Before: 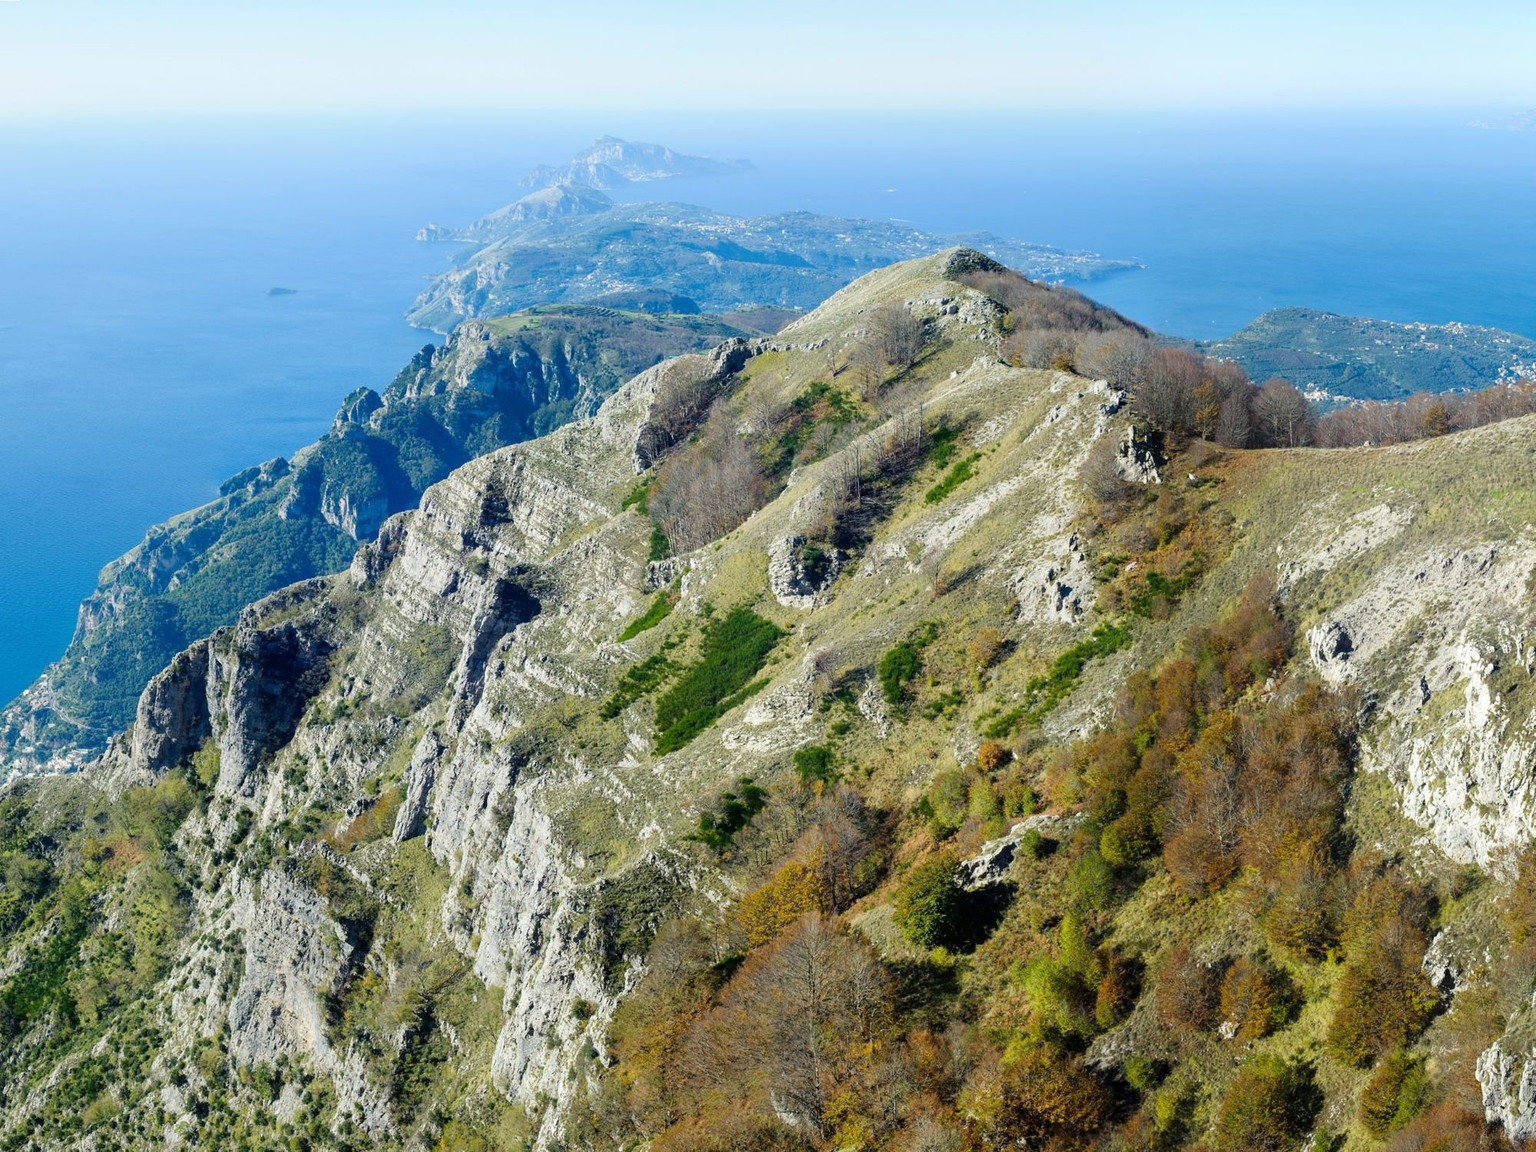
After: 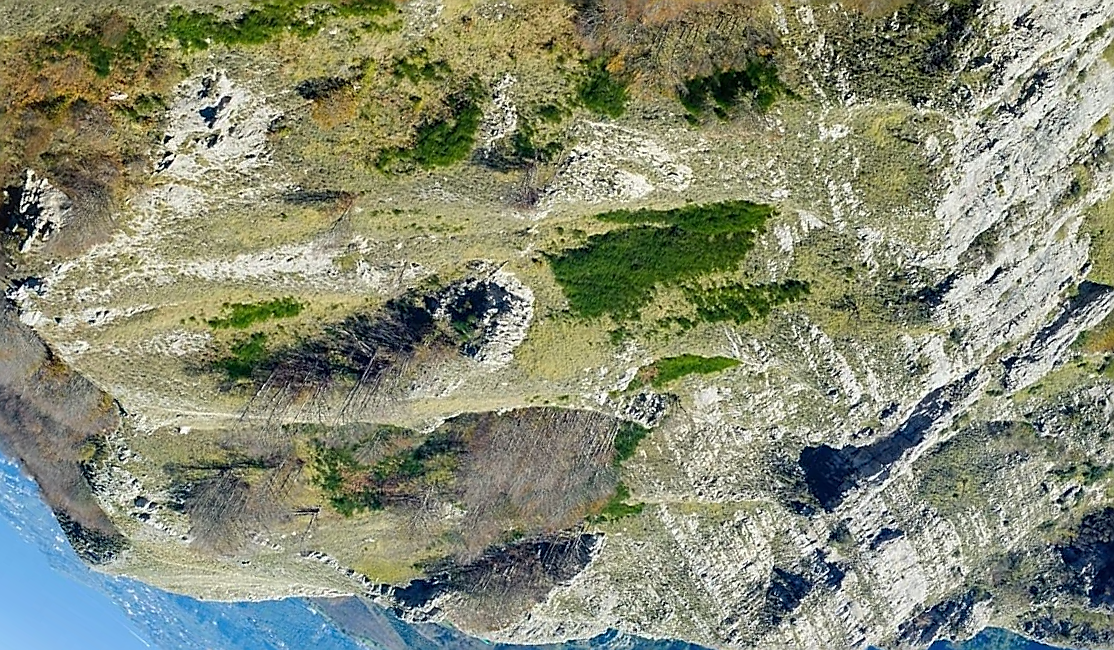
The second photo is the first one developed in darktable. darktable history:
exposure: compensate exposure bias true, compensate highlight preservation false
shadows and highlights: shadows 25.32, highlights -23.33
sharpen: radius 1.38, amount 1.25, threshold 0.658
crop and rotate: angle 148.47°, left 9.141%, top 15.629%, right 4.5%, bottom 17.182%
